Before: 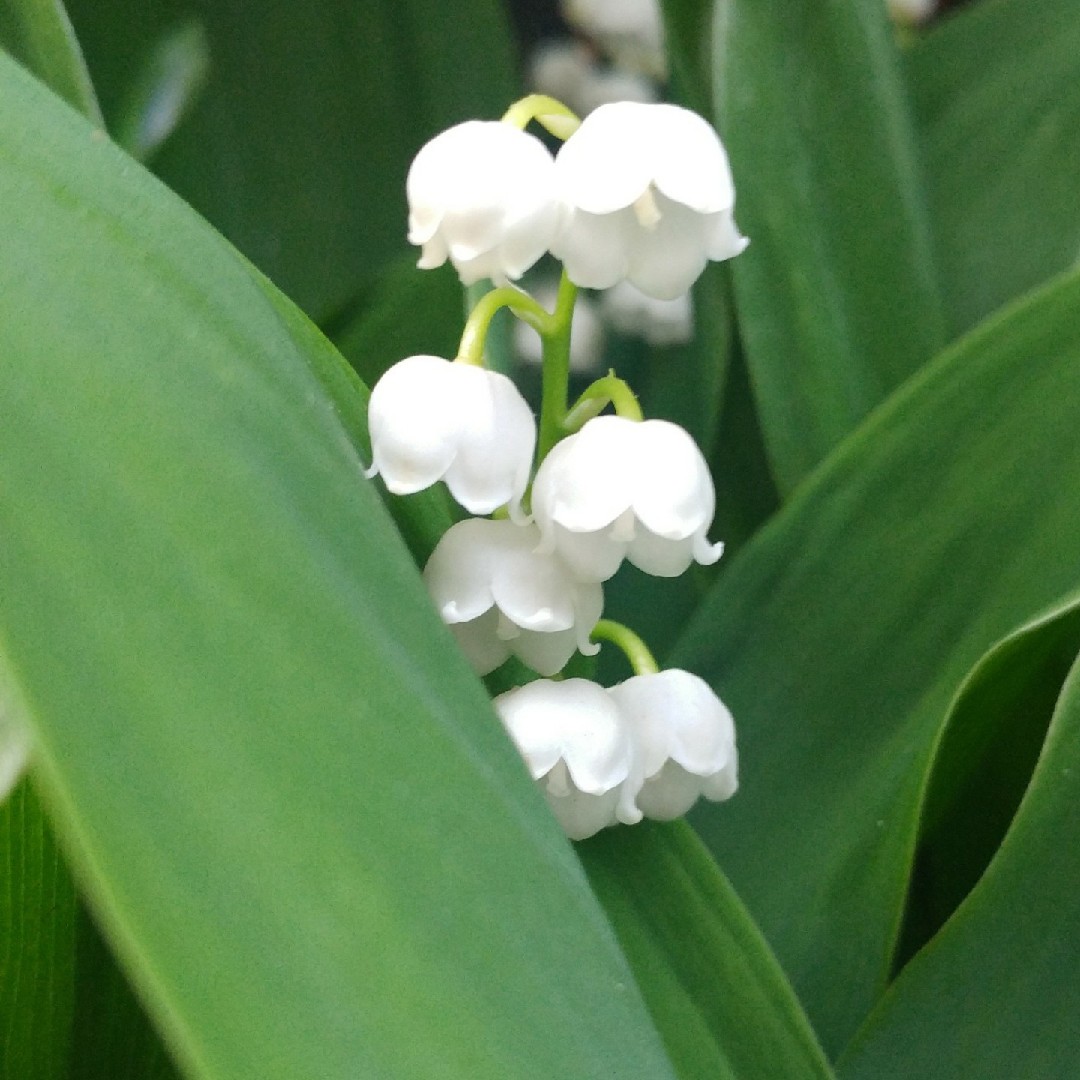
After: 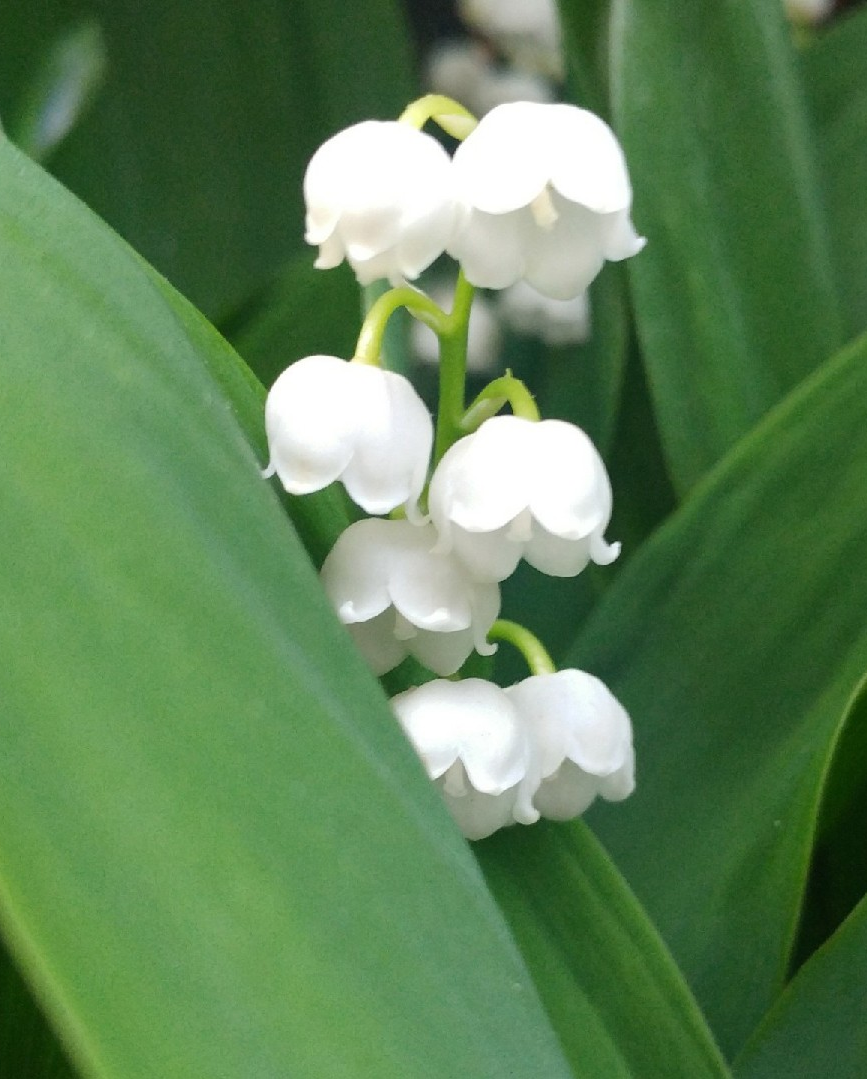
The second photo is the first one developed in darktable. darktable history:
crop and rotate: left 9.551%, right 10.156%
